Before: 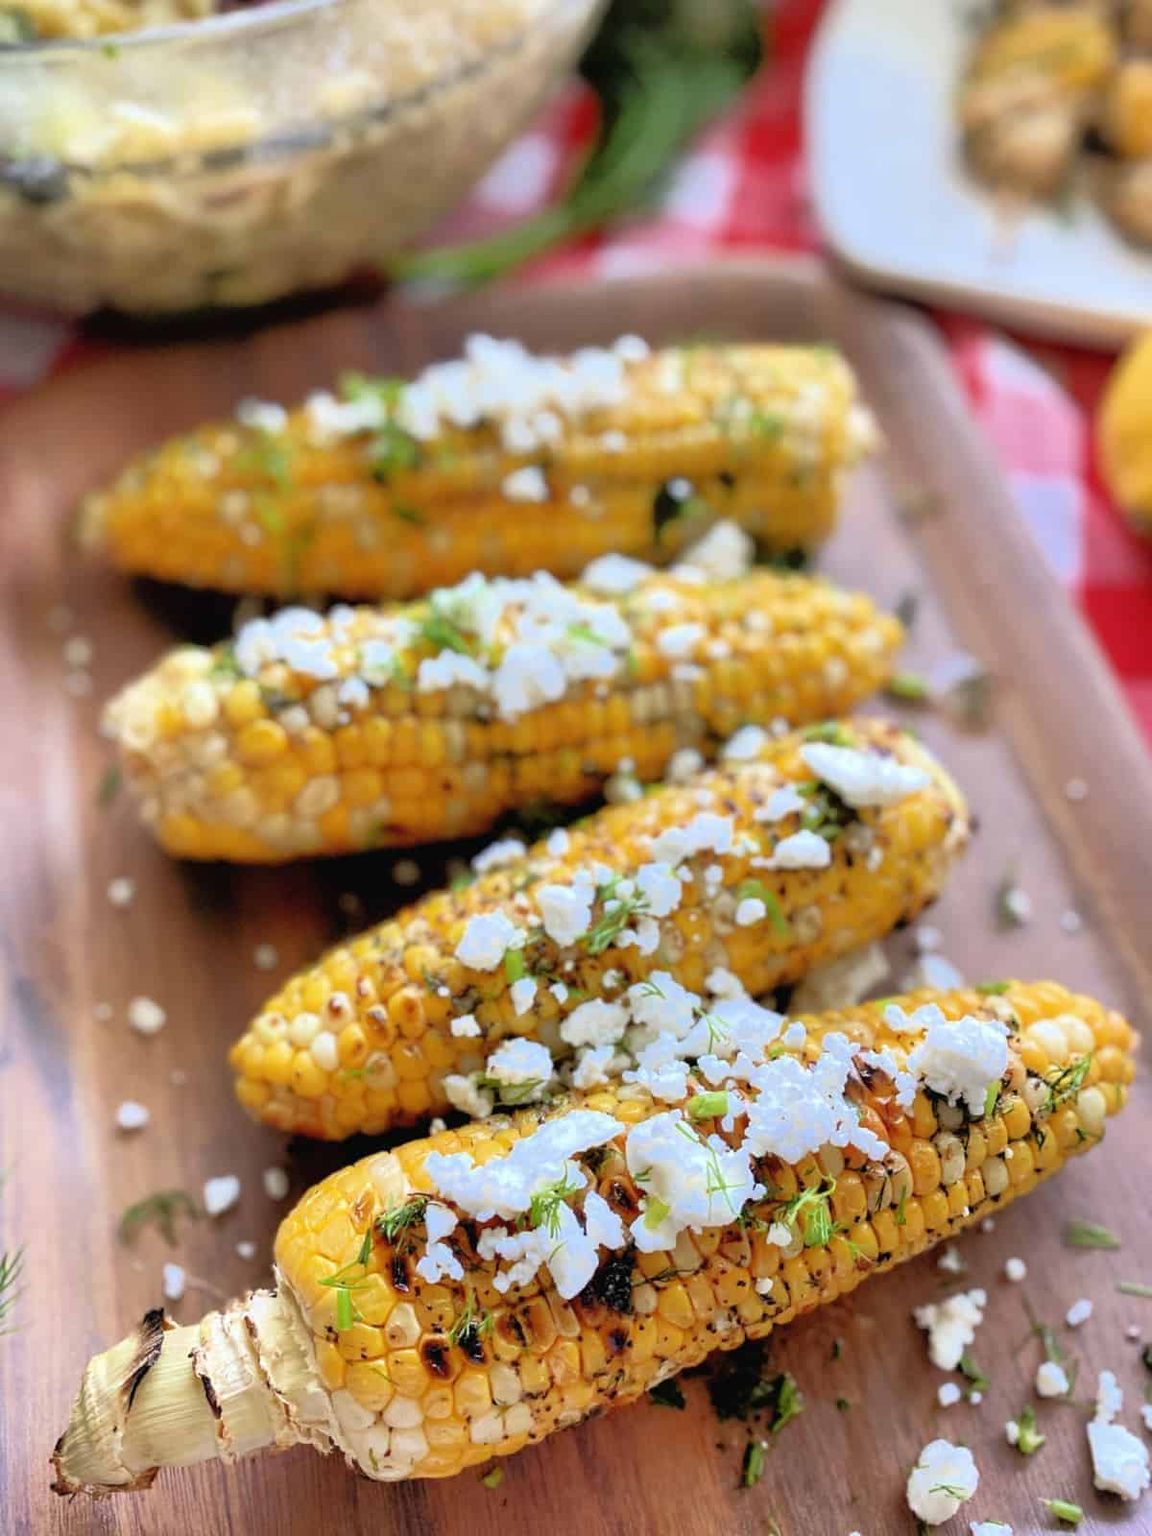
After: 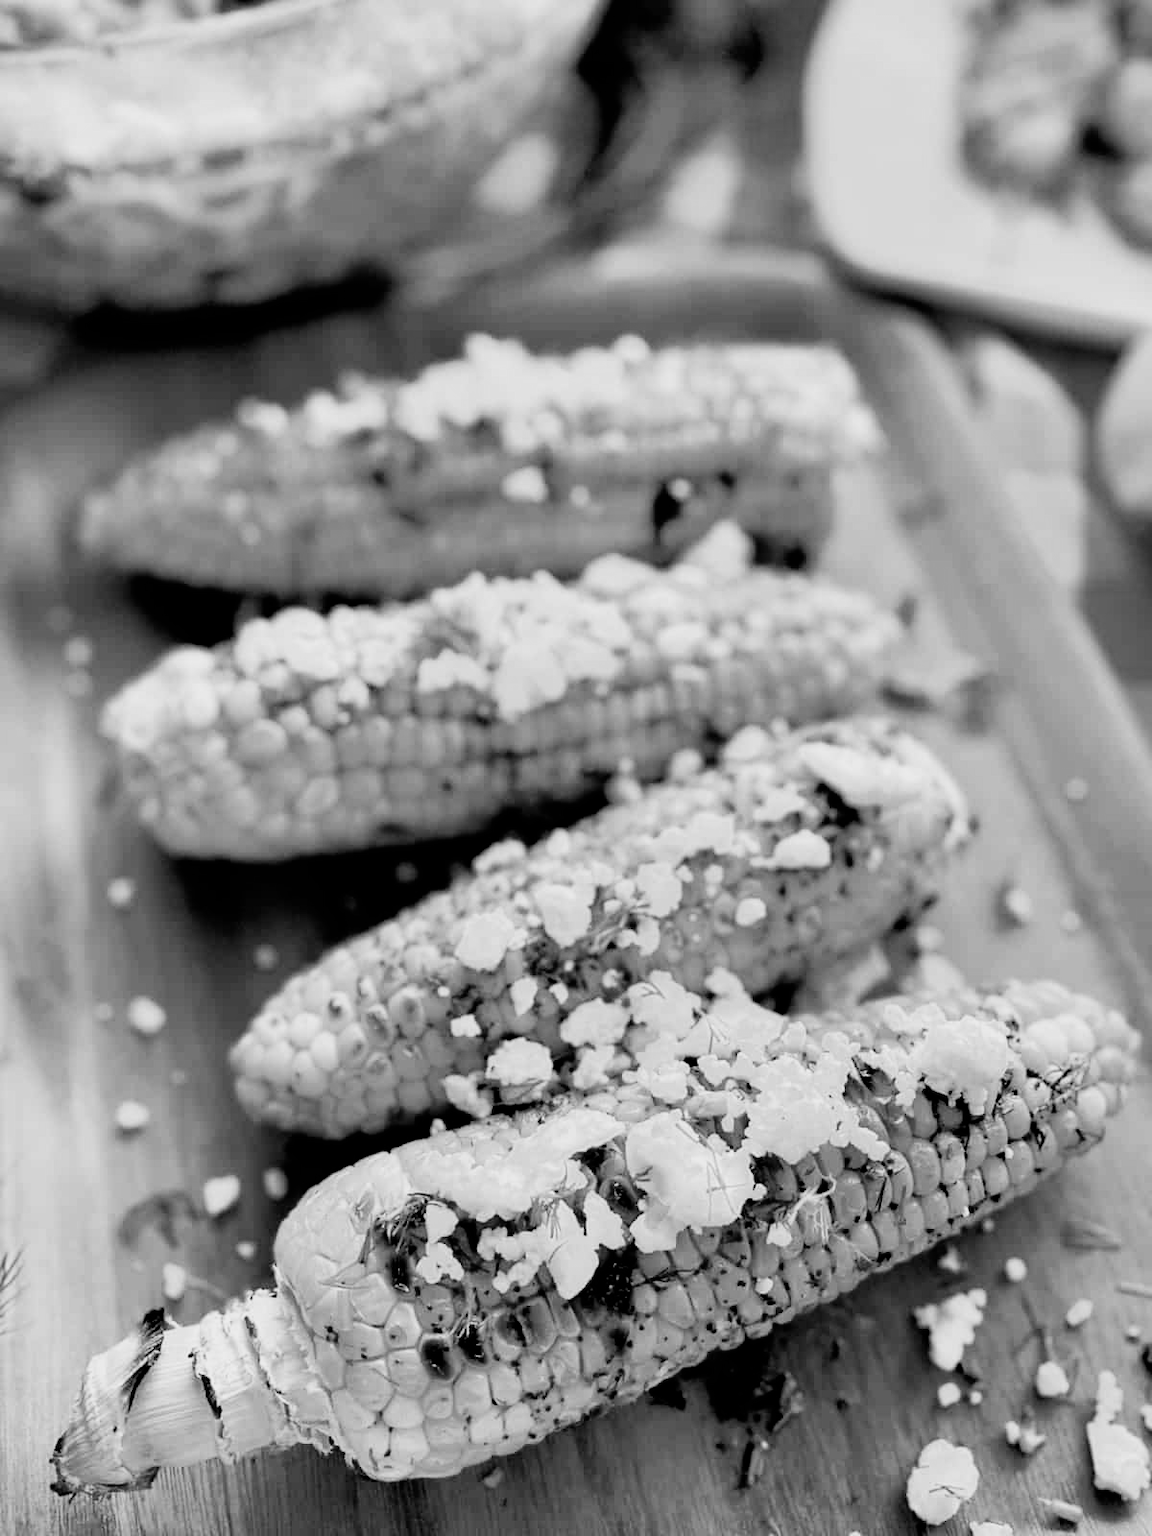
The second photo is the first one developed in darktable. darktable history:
monochrome: on, module defaults
filmic rgb: black relative exposure -5 EV, white relative exposure 3.5 EV, hardness 3.19, contrast 1.4, highlights saturation mix -50%
bloom: size 13.65%, threshold 98.39%, strength 4.82%
